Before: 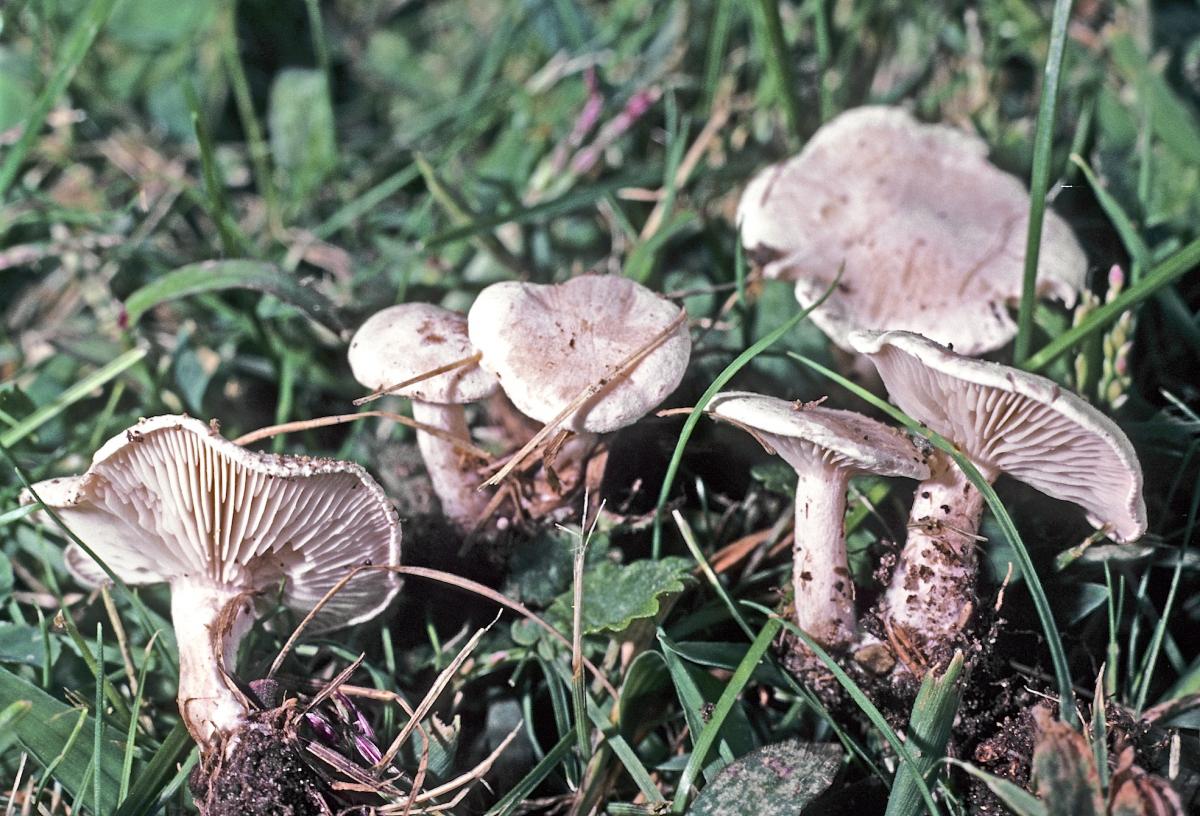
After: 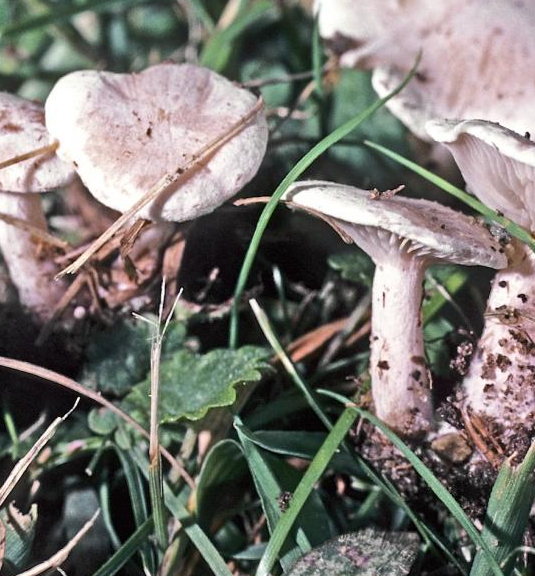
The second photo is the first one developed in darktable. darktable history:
crop: left 35.324%, top 25.864%, right 20.085%, bottom 3.441%
contrast brightness saturation: contrast 0.073
